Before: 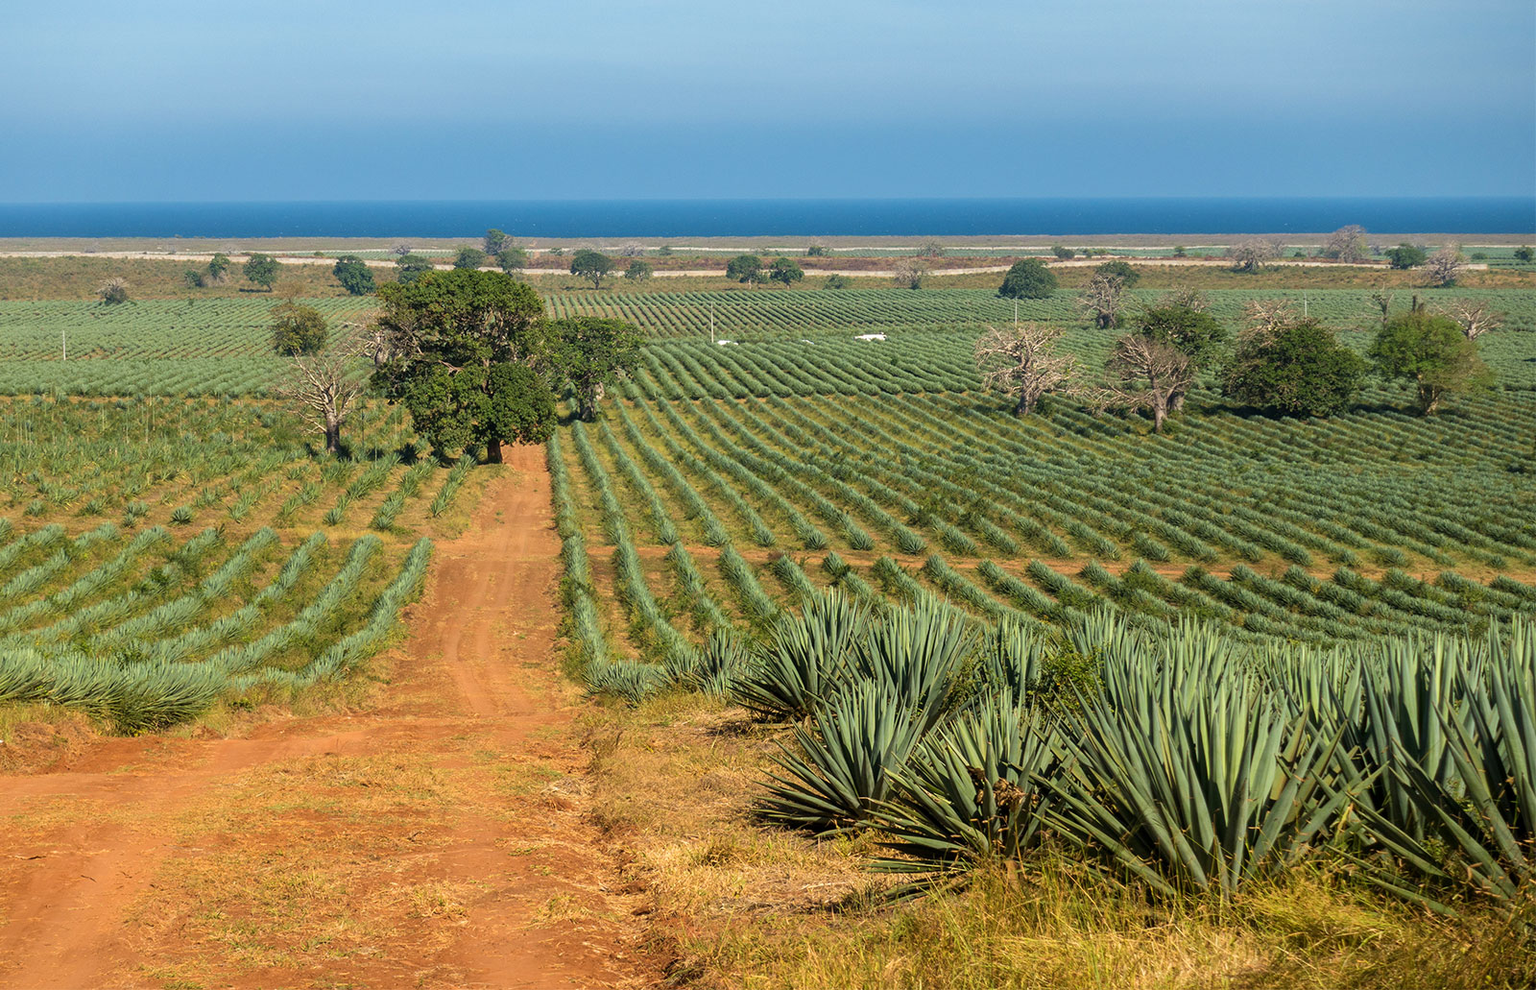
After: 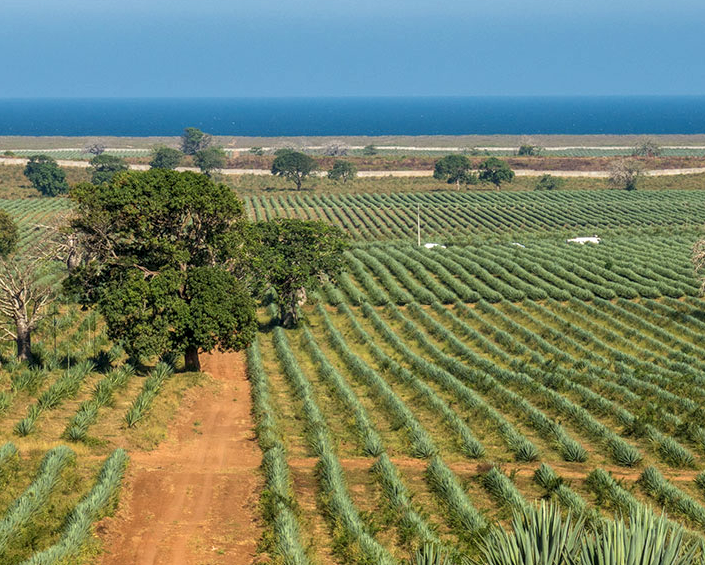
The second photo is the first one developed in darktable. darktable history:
local contrast: on, module defaults
crop: left 20.248%, top 10.86%, right 35.675%, bottom 34.321%
